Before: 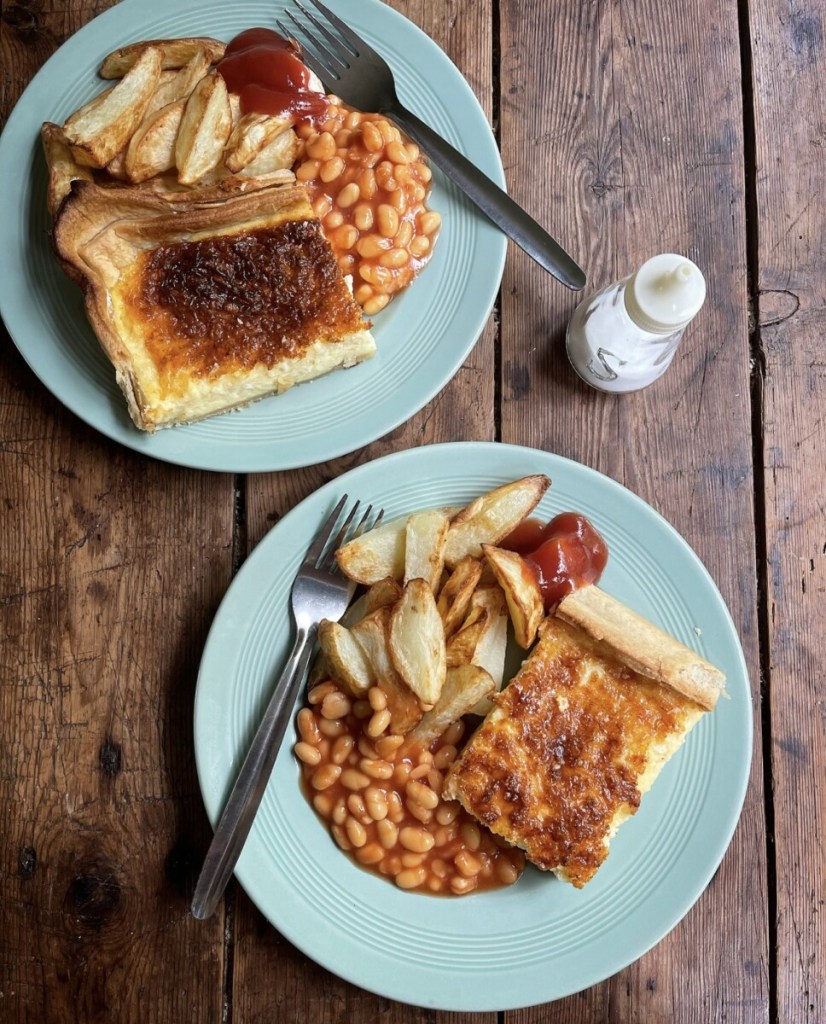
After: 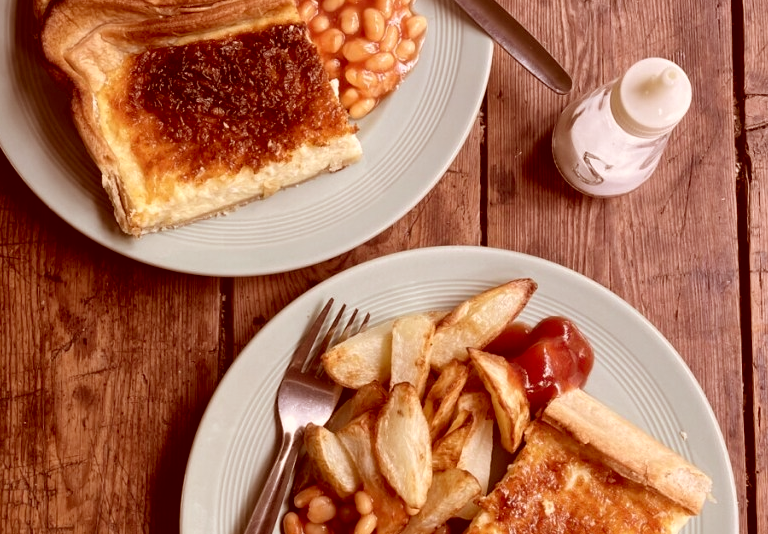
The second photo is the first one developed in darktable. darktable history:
tone equalizer: on, module defaults
color correction: highlights a* 9.03, highlights b* 8.71, shadows a* 40, shadows b* 40, saturation 0.8
crop: left 1.744%, top 19.225%, right 5.069%, bottom 28.357%
